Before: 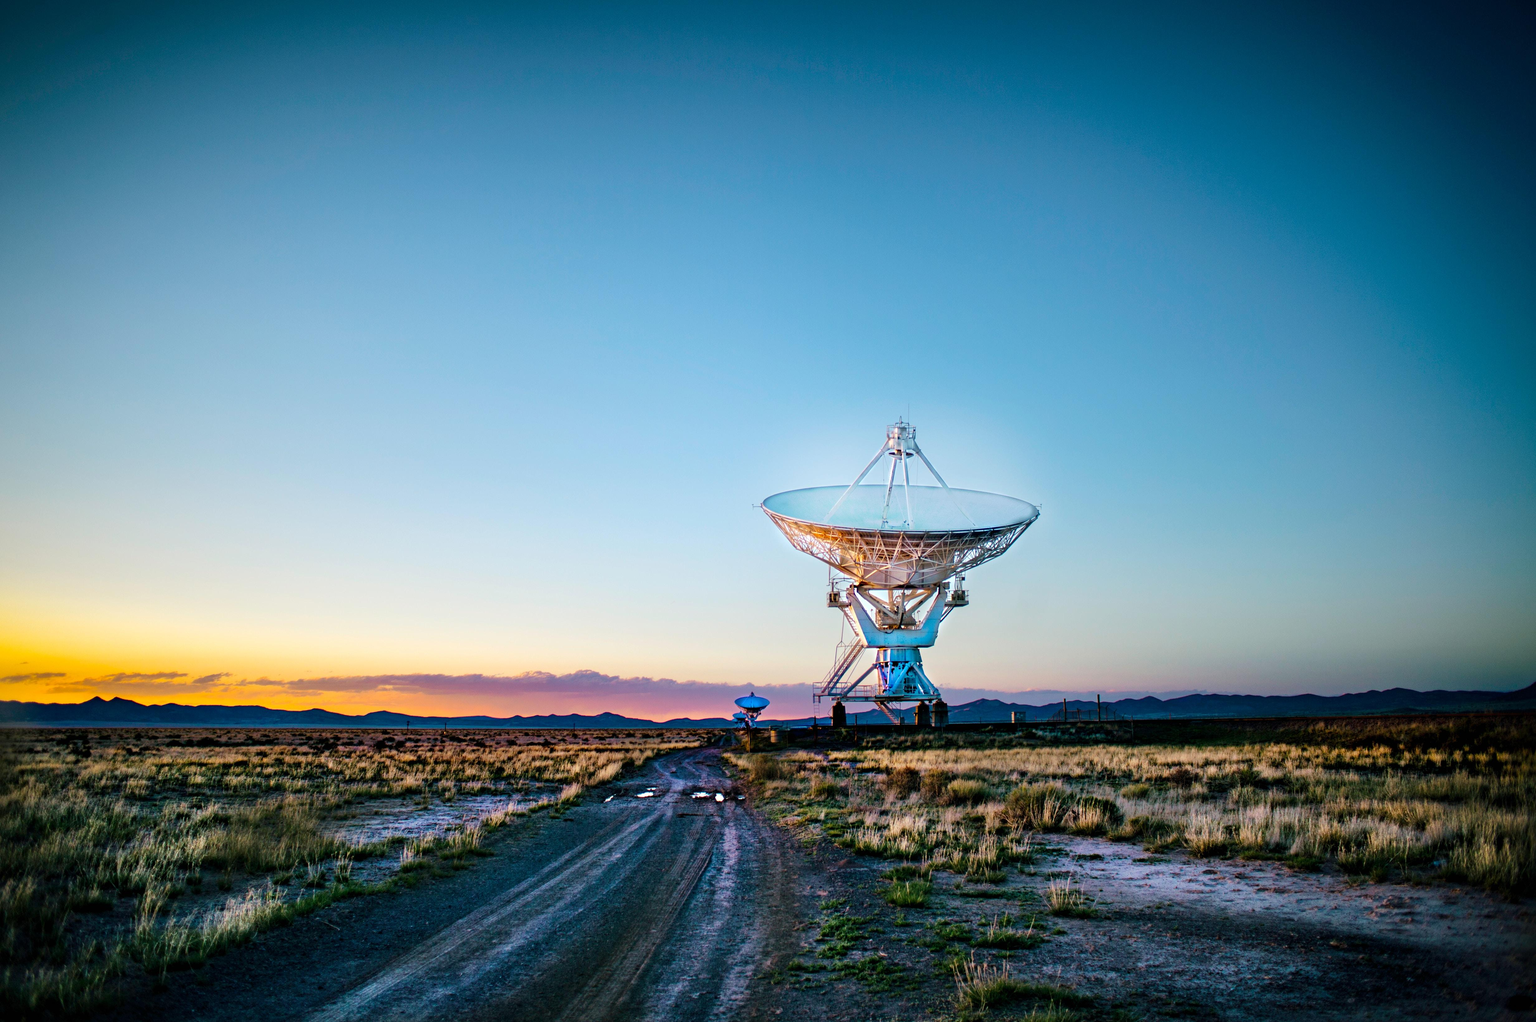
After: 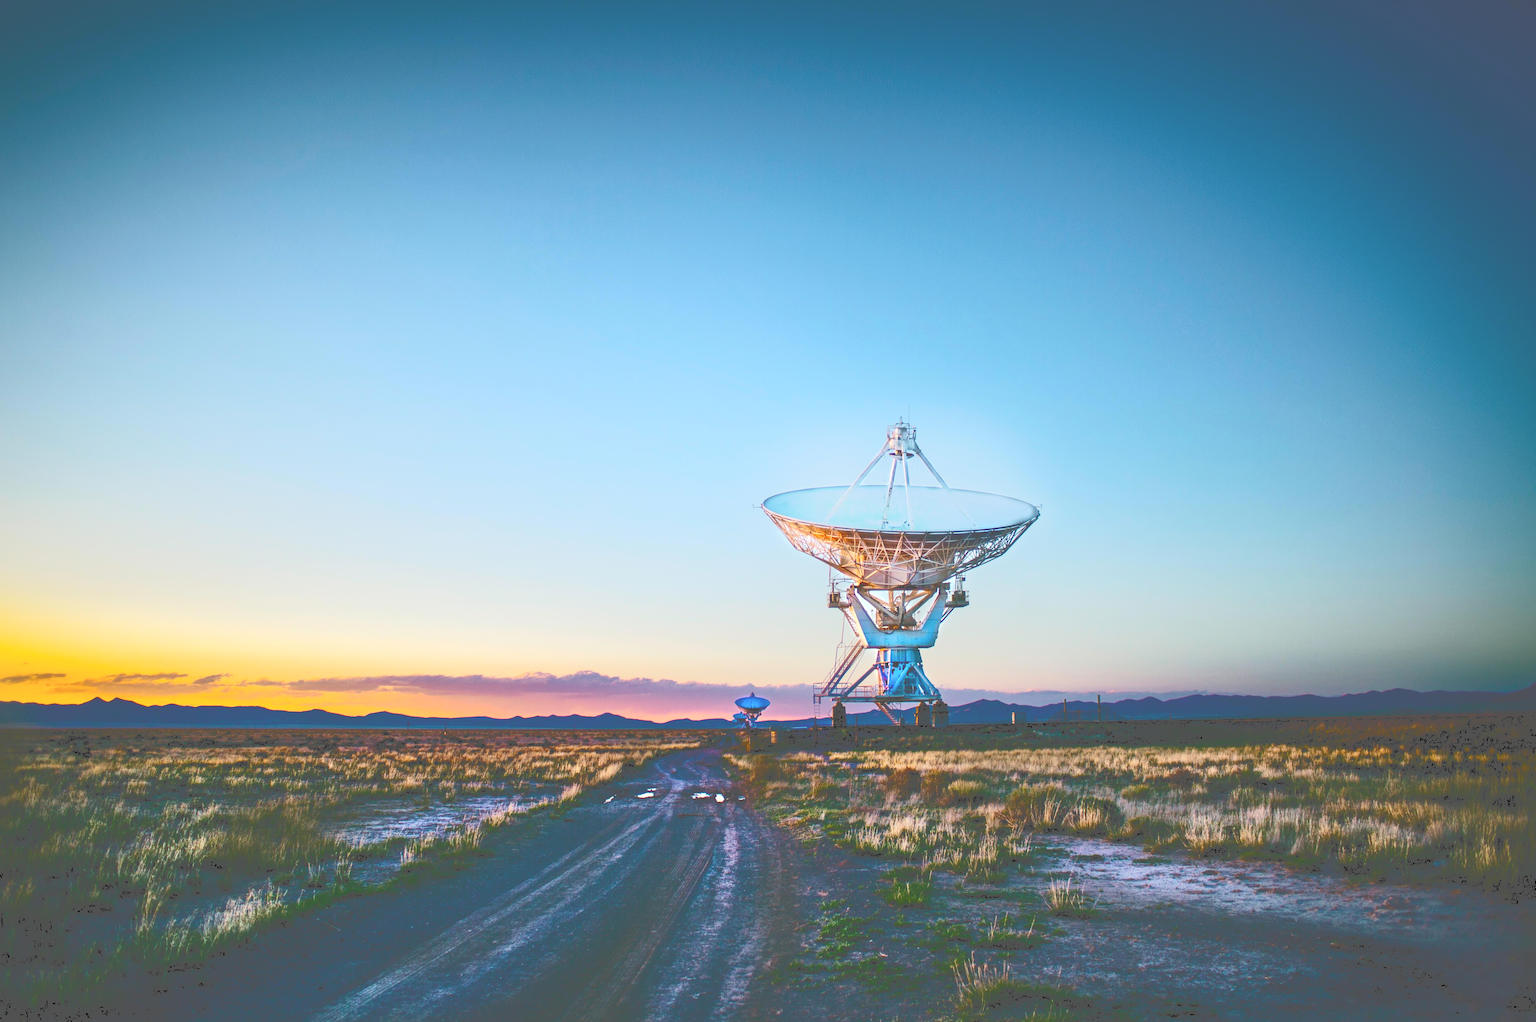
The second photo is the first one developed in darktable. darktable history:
tone curve: curves: ch0 [(0, 0) (0.003, 0.345) (0.011, 0.345) (0.025, 0.345) (0.044, 0.349) (0.069, 0.353) (0.1, 0.356) (0.136, 0.359) (0.177, 0.366) (0.224, 0.378) (0.277, 0.398) (0.335, 0.429) (0.399, 0.476) (0.468, 0.545) (0.543, 0.624) (0.623, 0.721) (0.709, 0.811) (0.801, 0.876) (0.898, 0.913) (1, 1)], color space Lab, independent channels, preserve colors none
